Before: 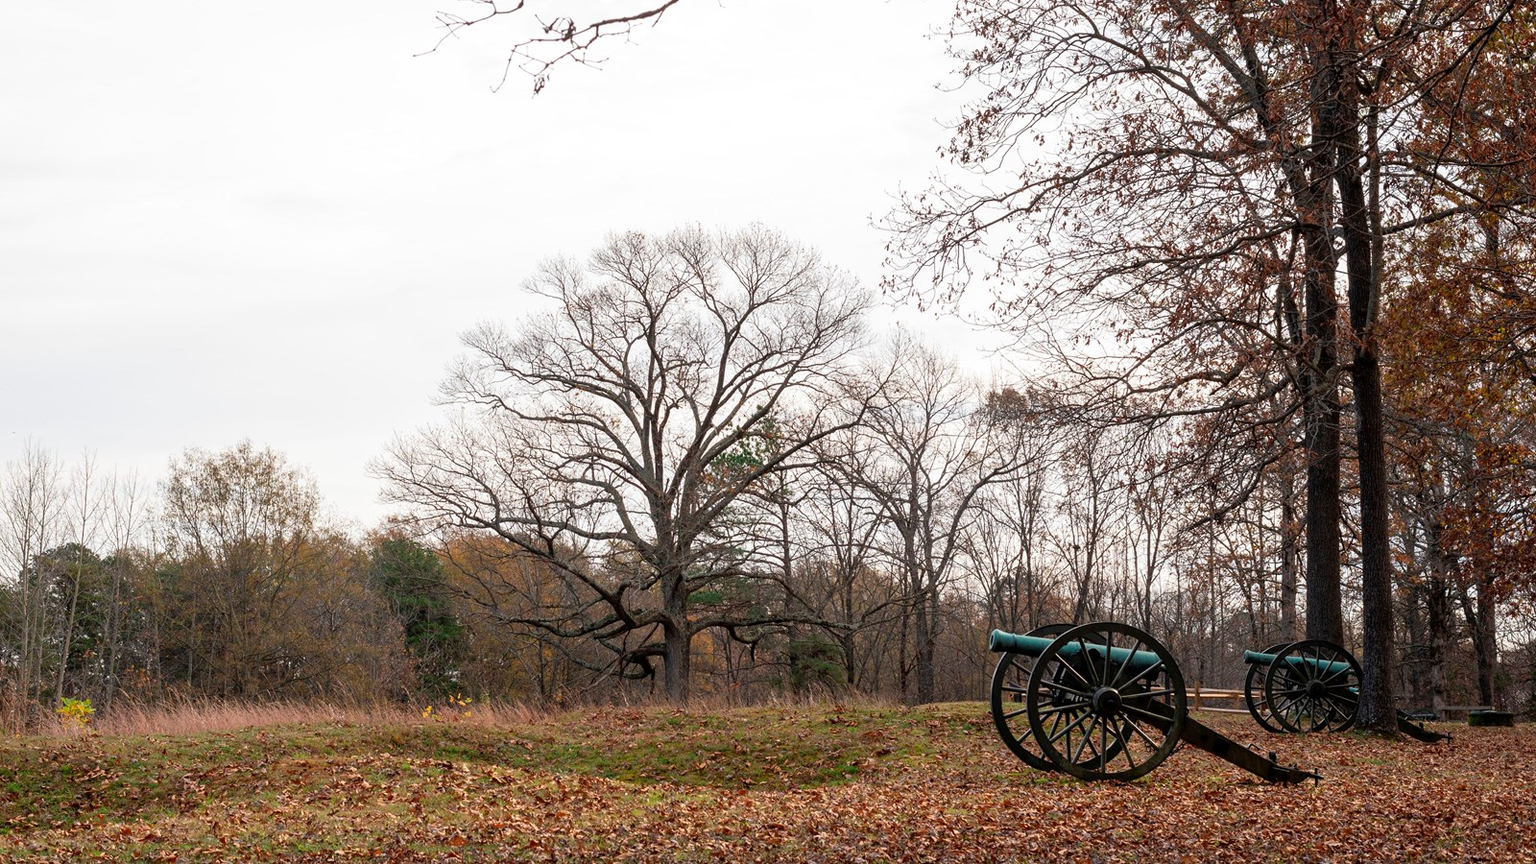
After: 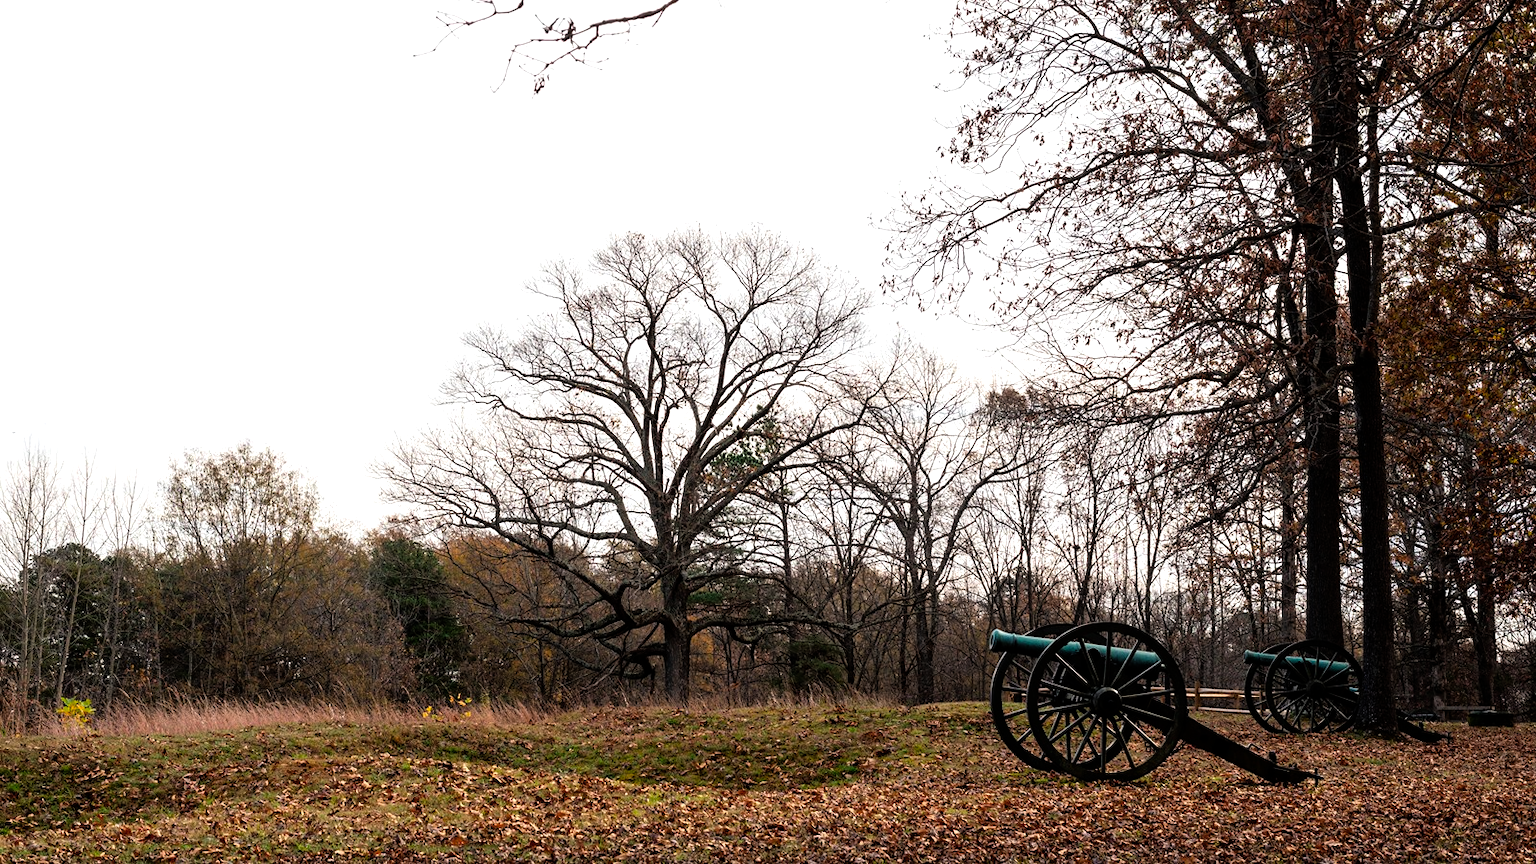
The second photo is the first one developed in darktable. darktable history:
color balance rgb: shadows lift › luminance -10%, power › luminance -9%, linear chroma grading › global chroma 10%, global vibrance 10%, contrast 15%, saturation formula JzAzBz (2021)
rgb curve: curves: ch0 [(0, 0) (0.136, 0.078) (0.262, 0.245) (0.414, 0.42) (1, 1)], compensate middle gray true, preserve colors basic power
